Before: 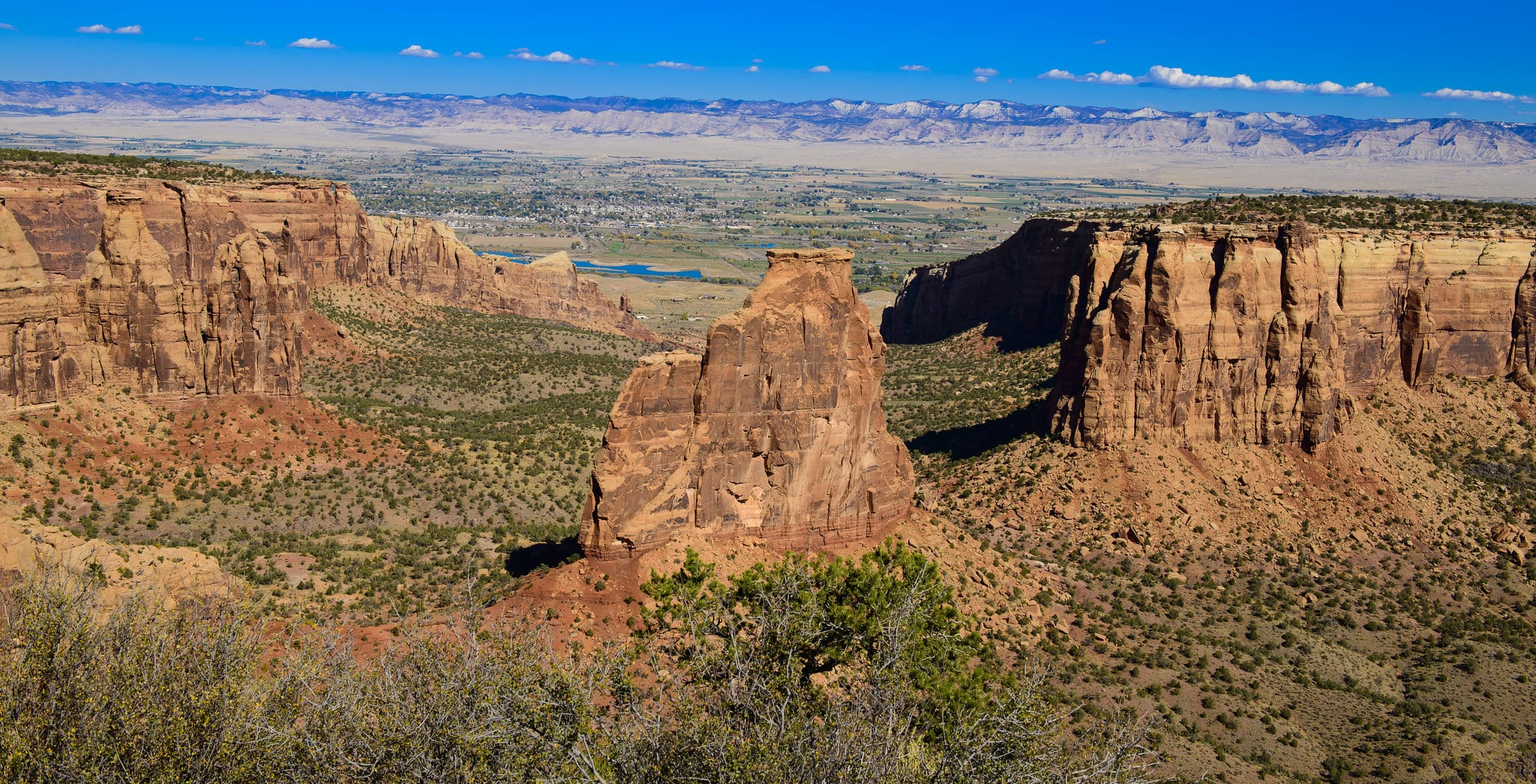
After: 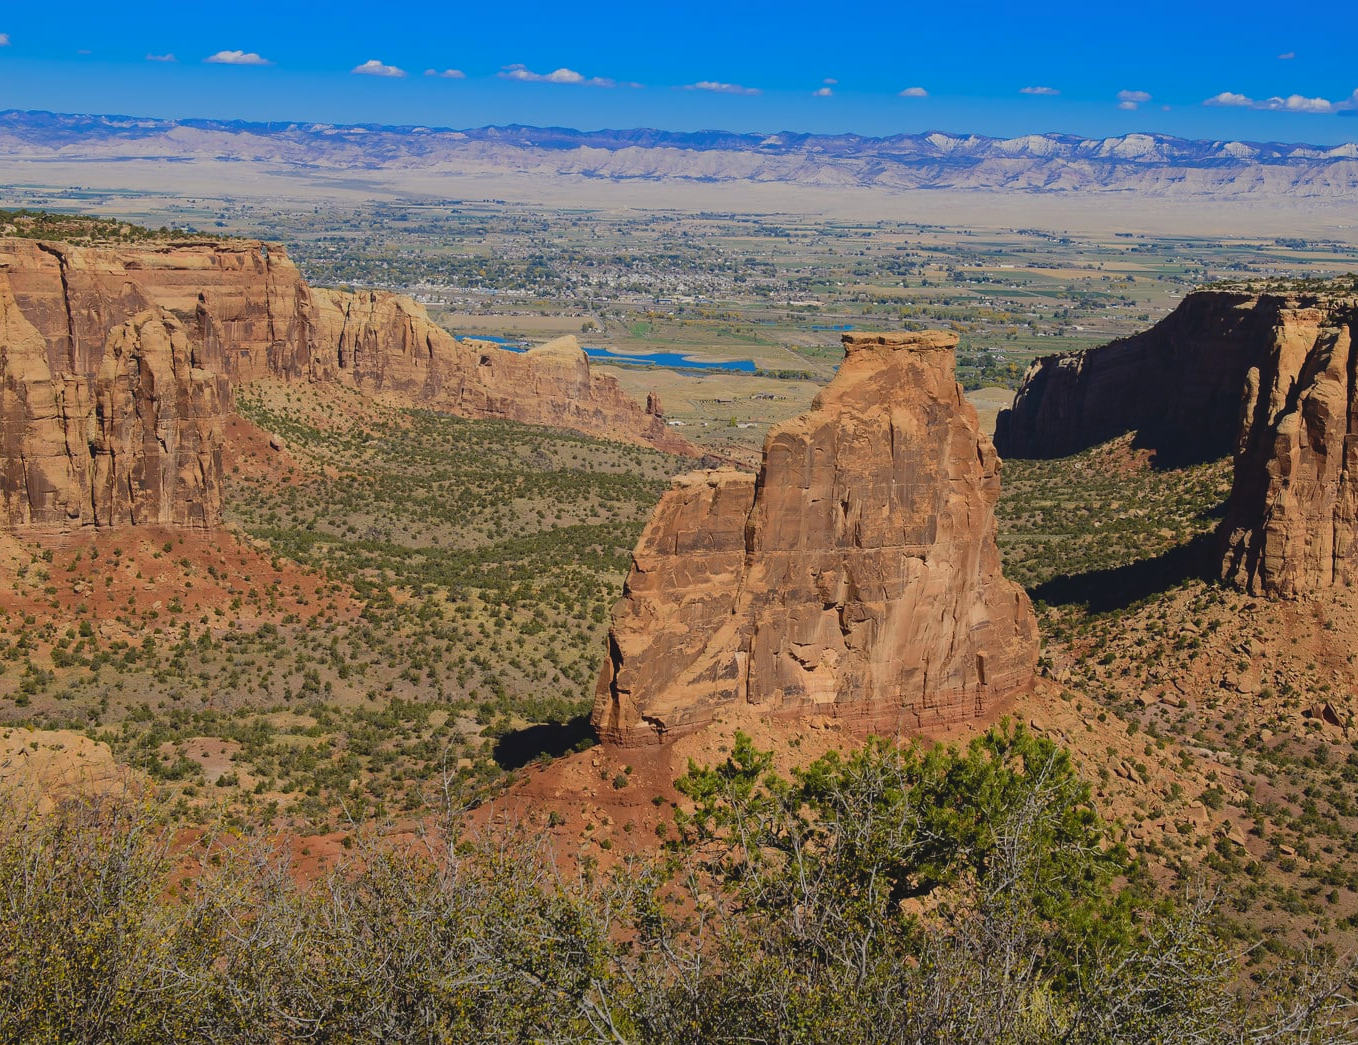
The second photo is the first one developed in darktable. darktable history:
local contrast: highlights 70%, shadows 64%, detail 80%, midtone range 0.323
crop and rotate: left 8.817%, right 24.873%
exposure: exposure -0.155 EV, compensate highlight preservation false
